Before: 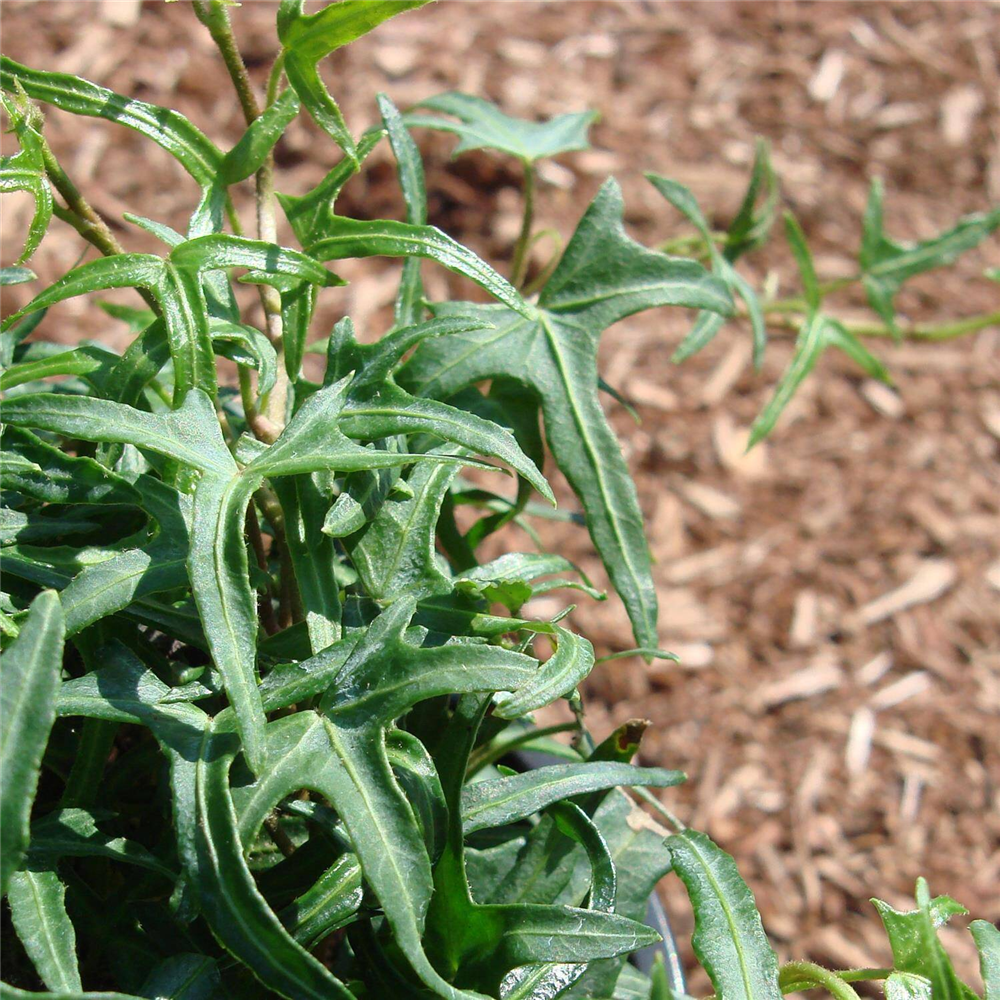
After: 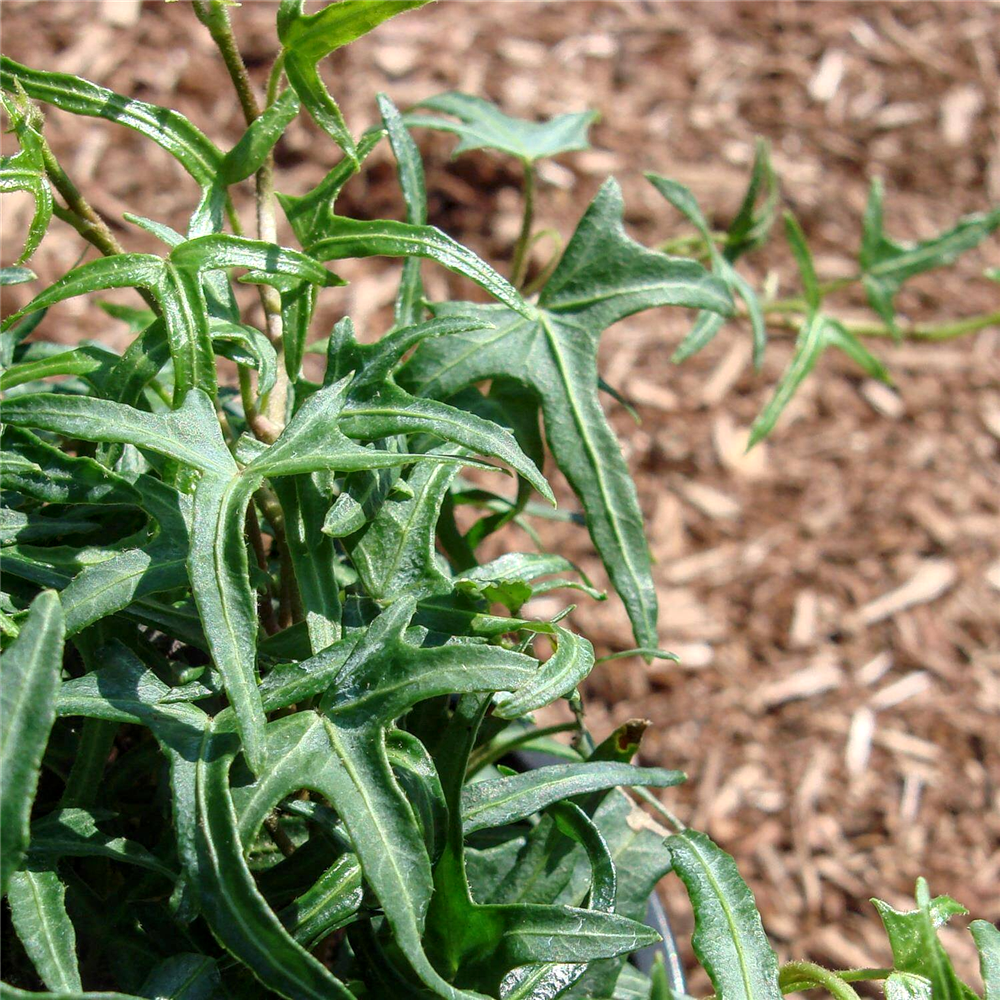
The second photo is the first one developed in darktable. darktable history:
local contrast: highlights 23%, detail 130%
